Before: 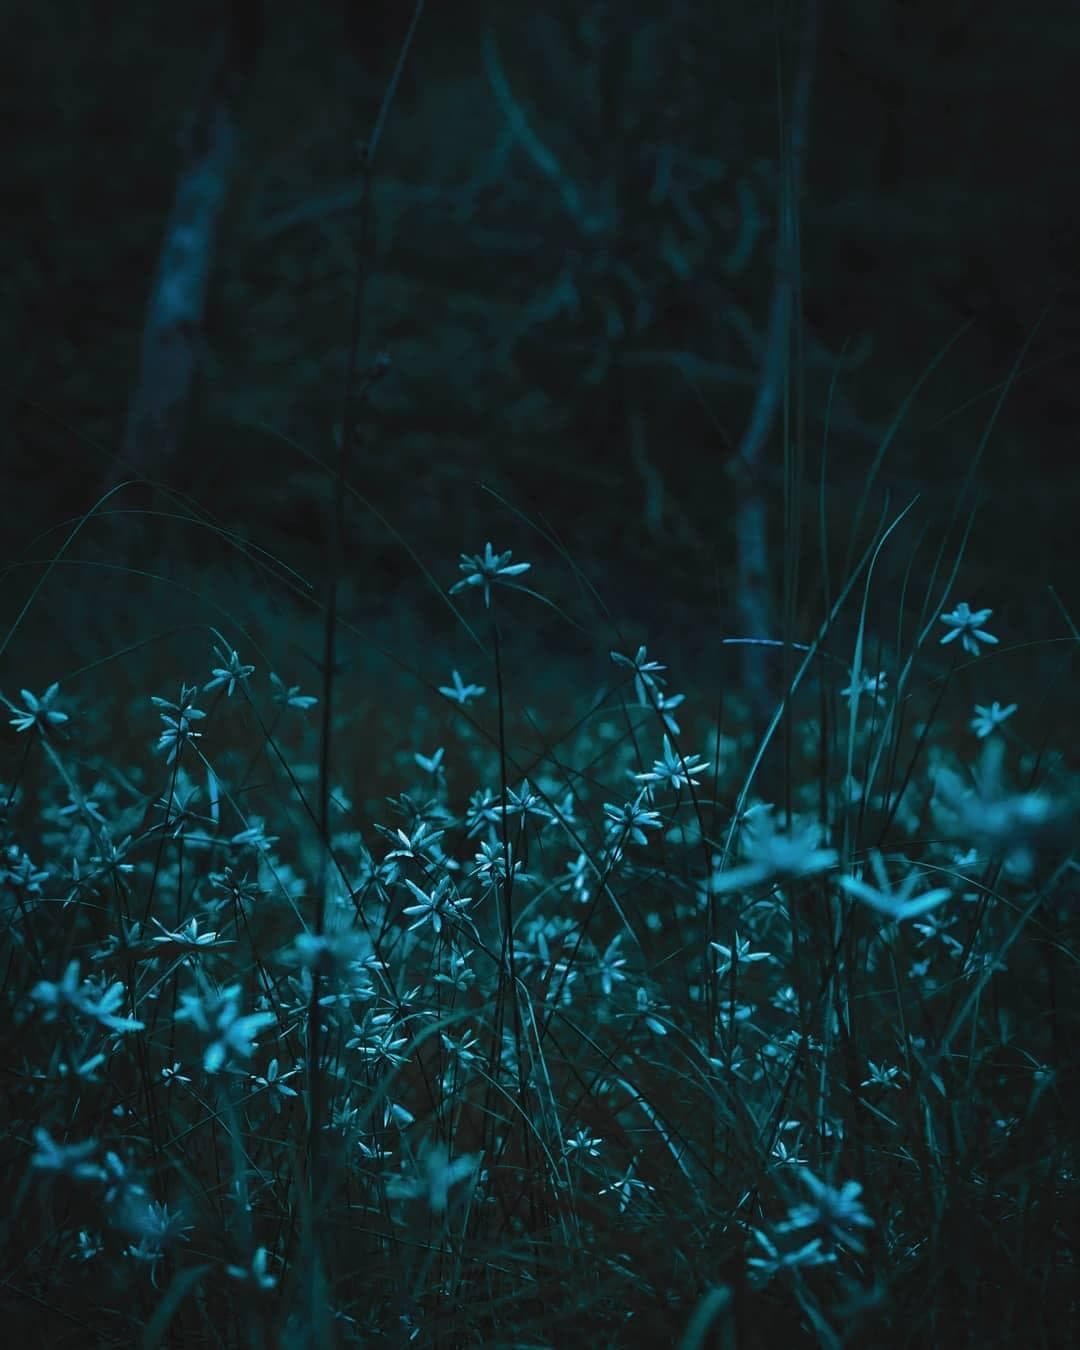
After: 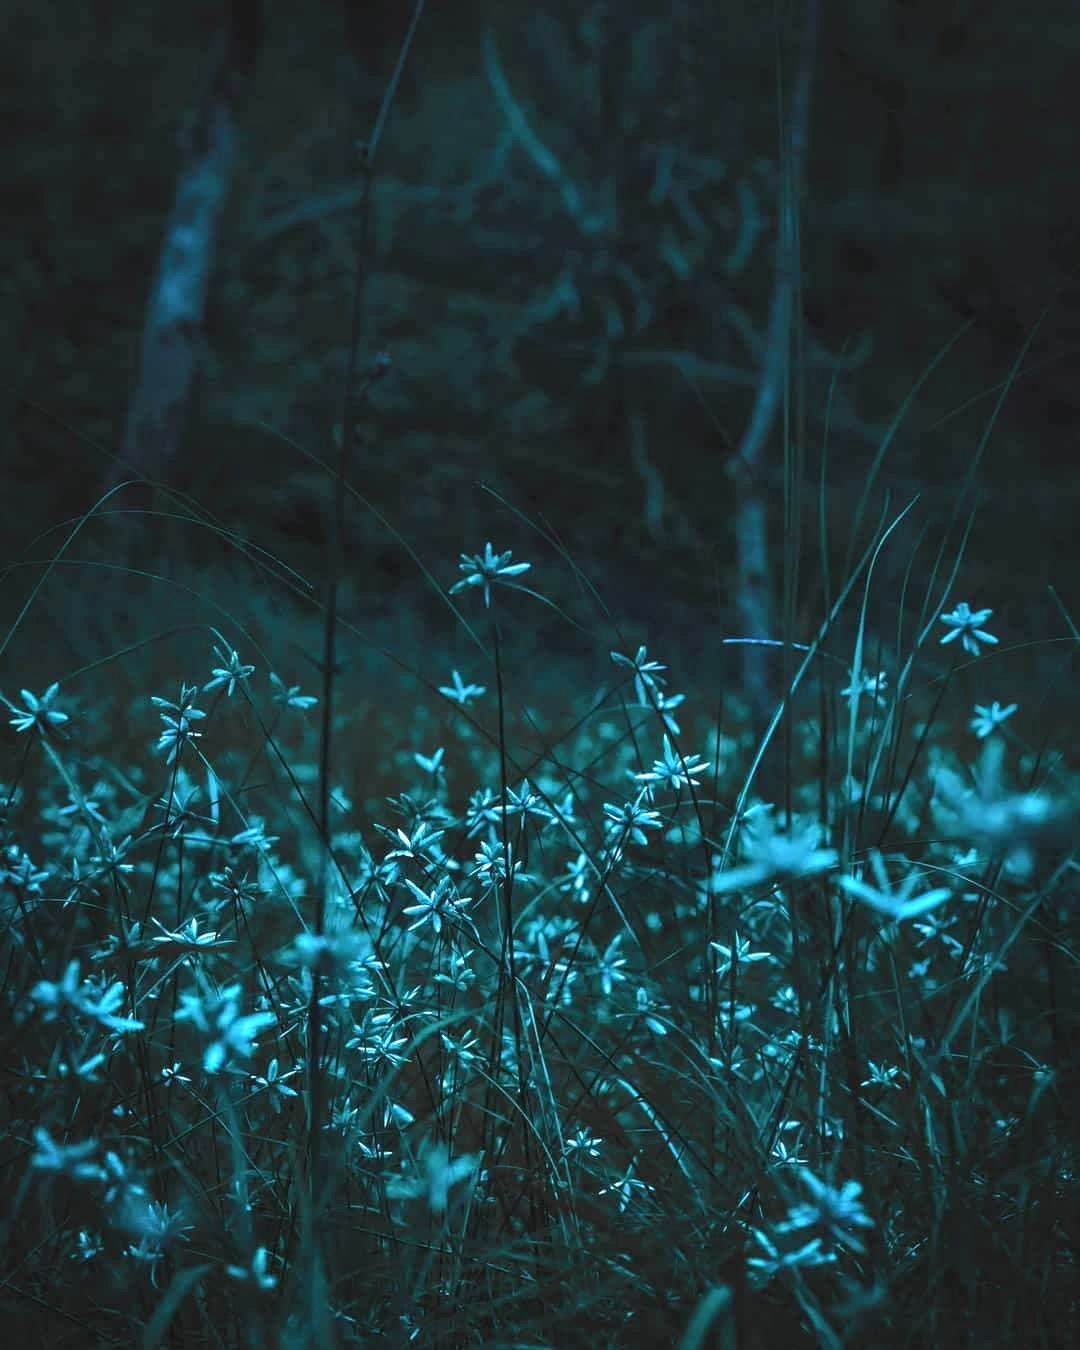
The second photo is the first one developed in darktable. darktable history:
color balance rgb: perceptual saturation grading › global saturation 0.777%, perceptual saturation grading › mid-tones 11.824%
local contrast: on, module defaults
sharpen: radius 5.302, amount 0.311, threshold 26.455
exposure: black level correction 0, exposure 0.846 EV, compensate highlight preservation false
